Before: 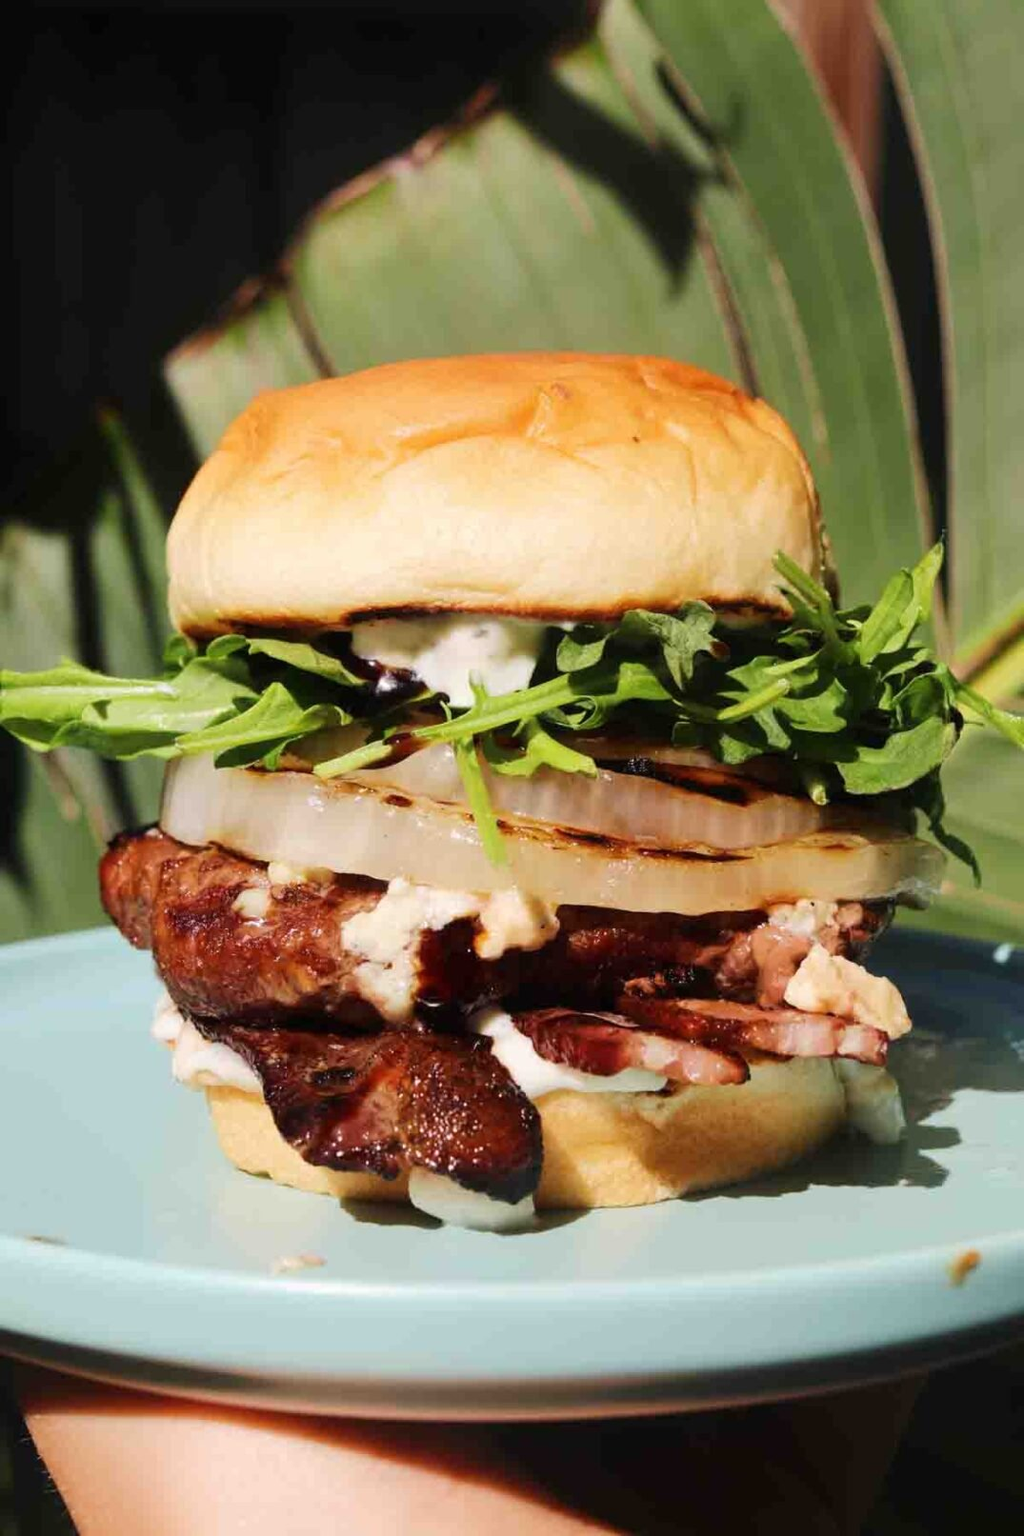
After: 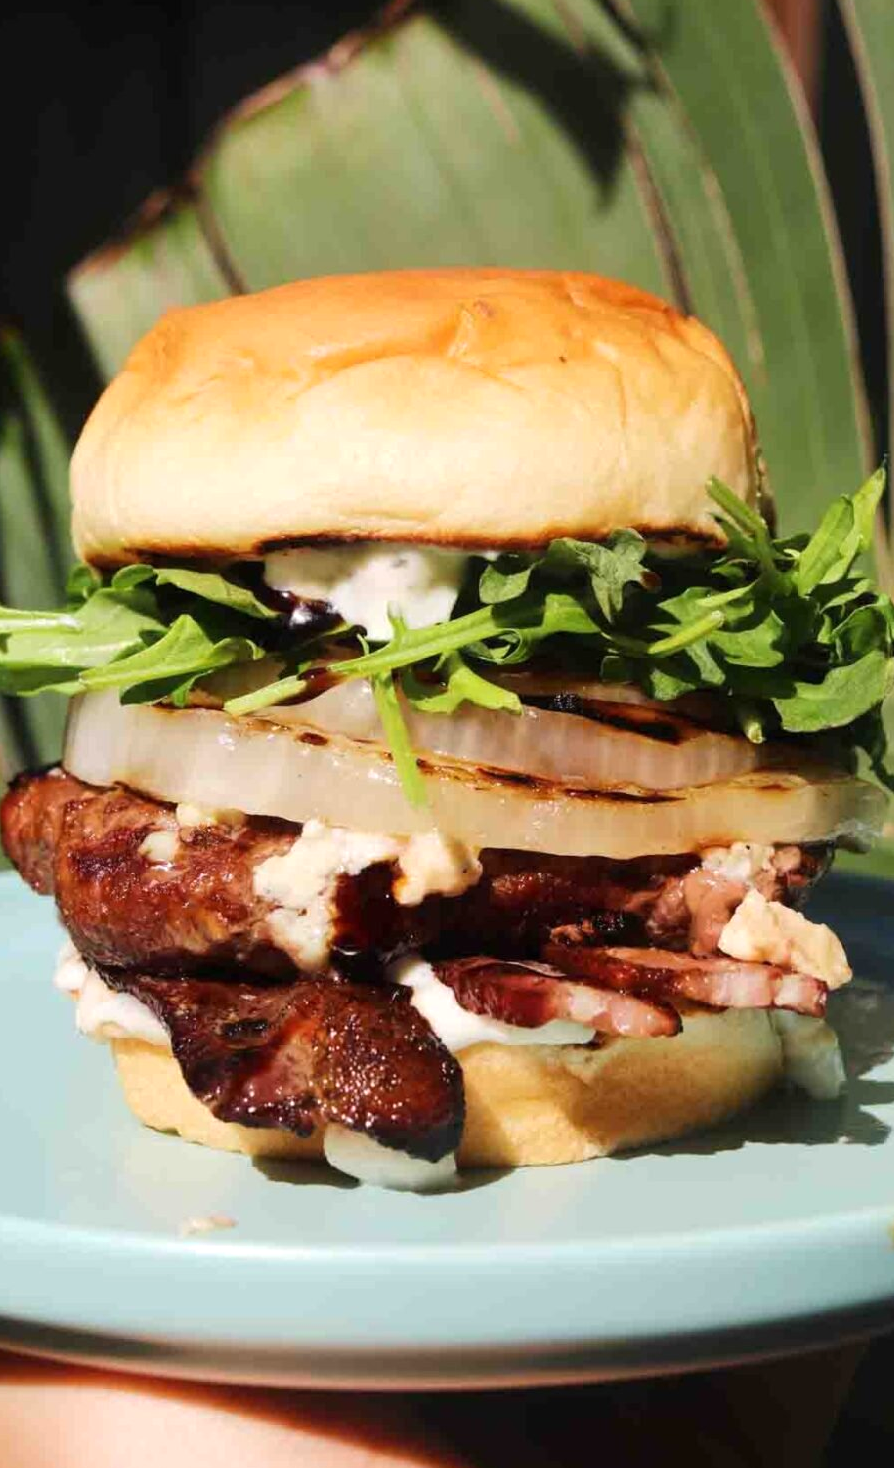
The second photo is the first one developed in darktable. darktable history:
crop: left 9.788%, top 6.341%, right 7.039%, bottom 2.597%
exposure: exposure 0.127 EV, compensate highlight preservation false
